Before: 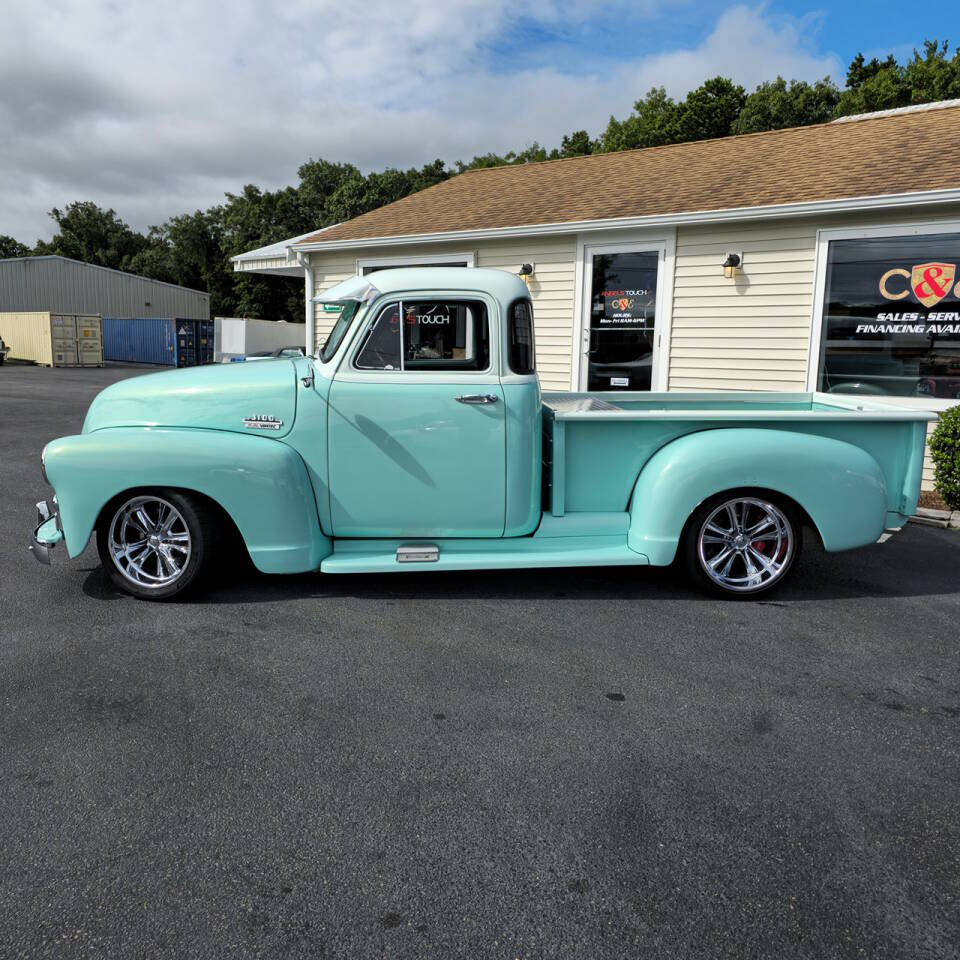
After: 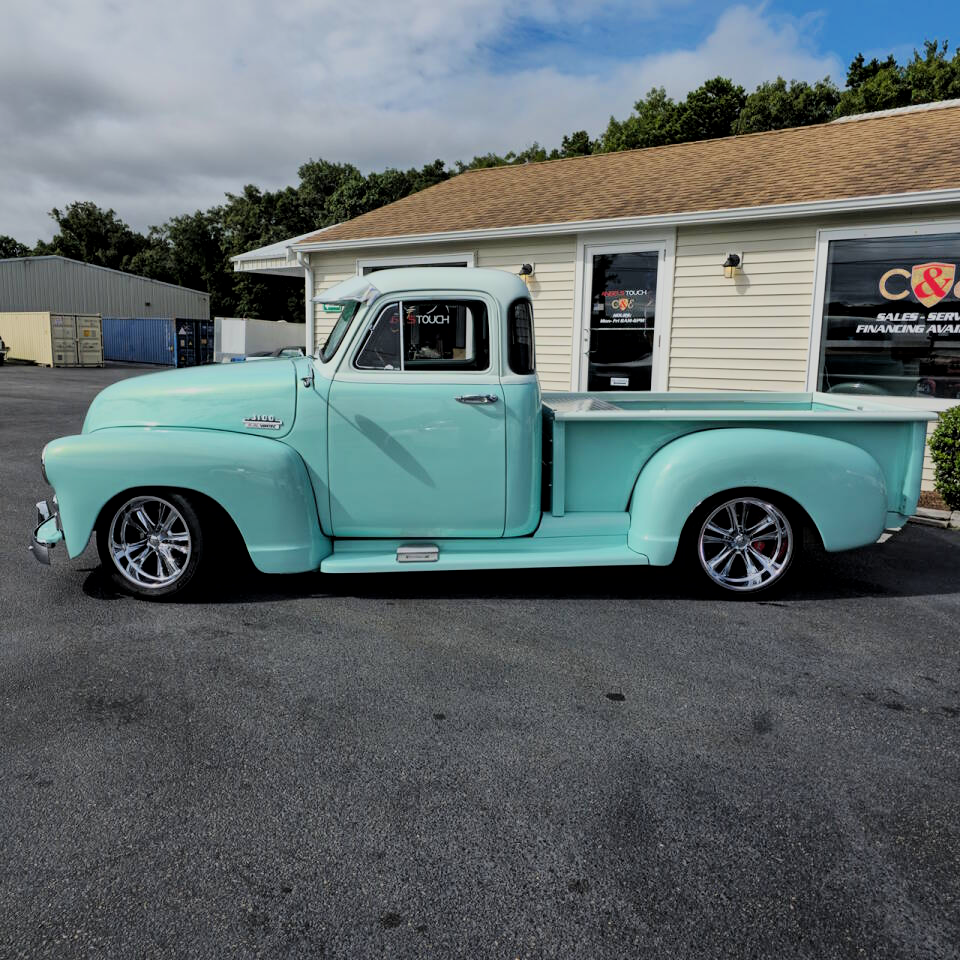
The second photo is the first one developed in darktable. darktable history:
filmic rgb: black relative exposure -7.65 EV, white relative exposure 4.56 EV, hardness 3.61, color science v6 (2022)
local contrast: mode bilateral grid, contrast 20, coarseness 50, detail 120%, midtone range 0.2
